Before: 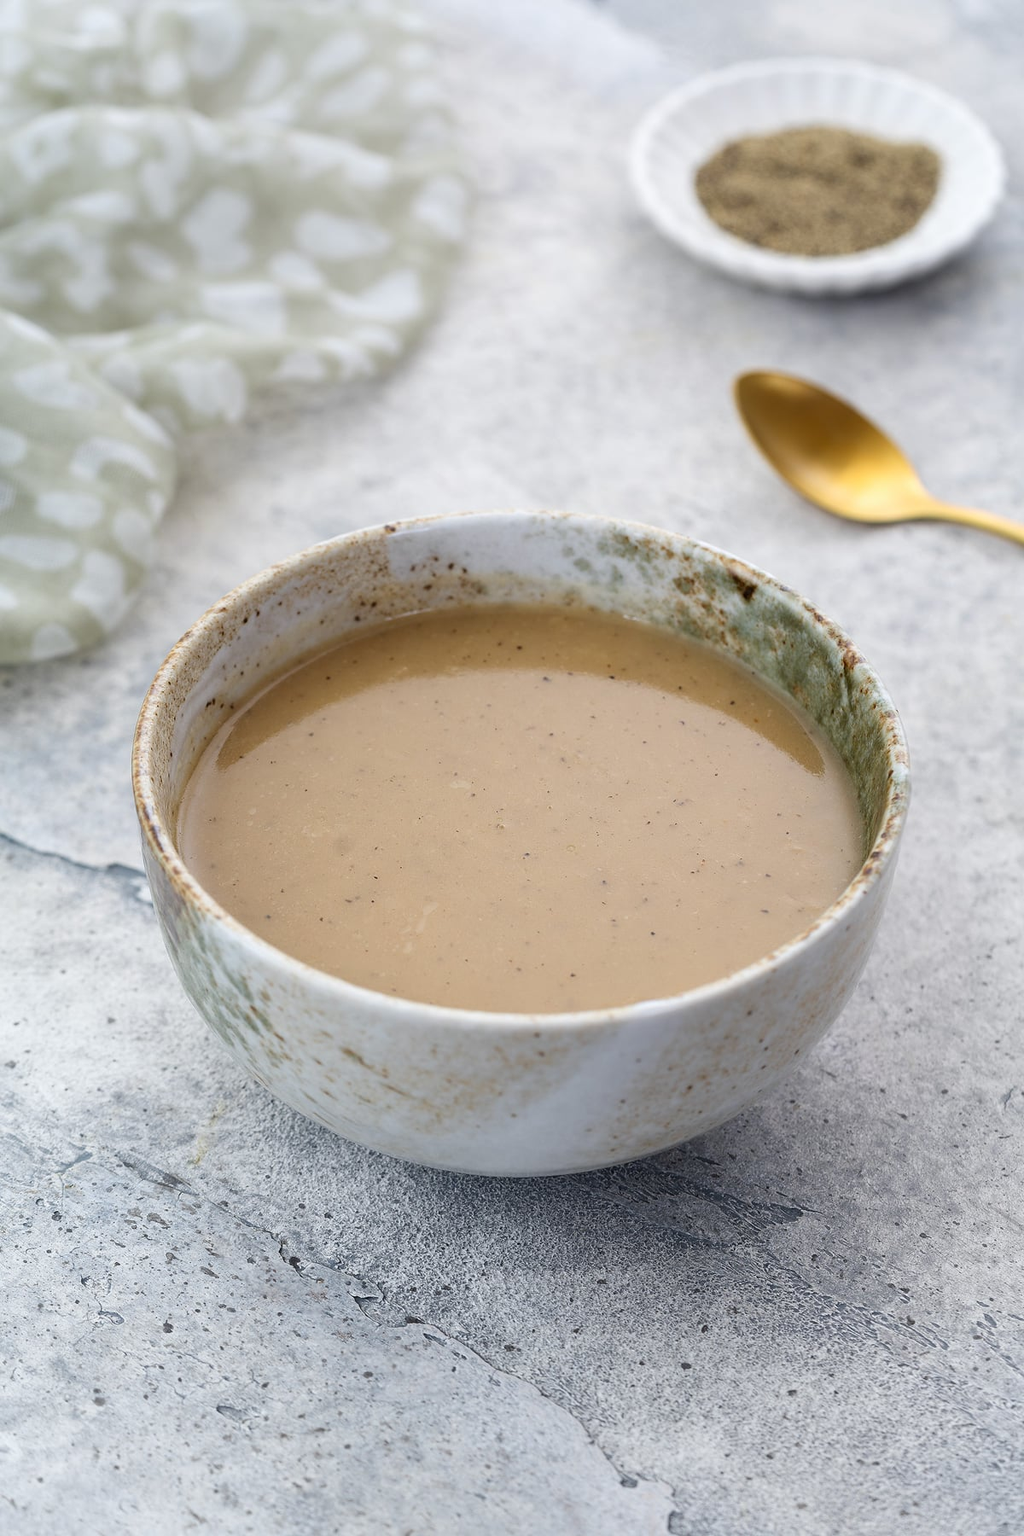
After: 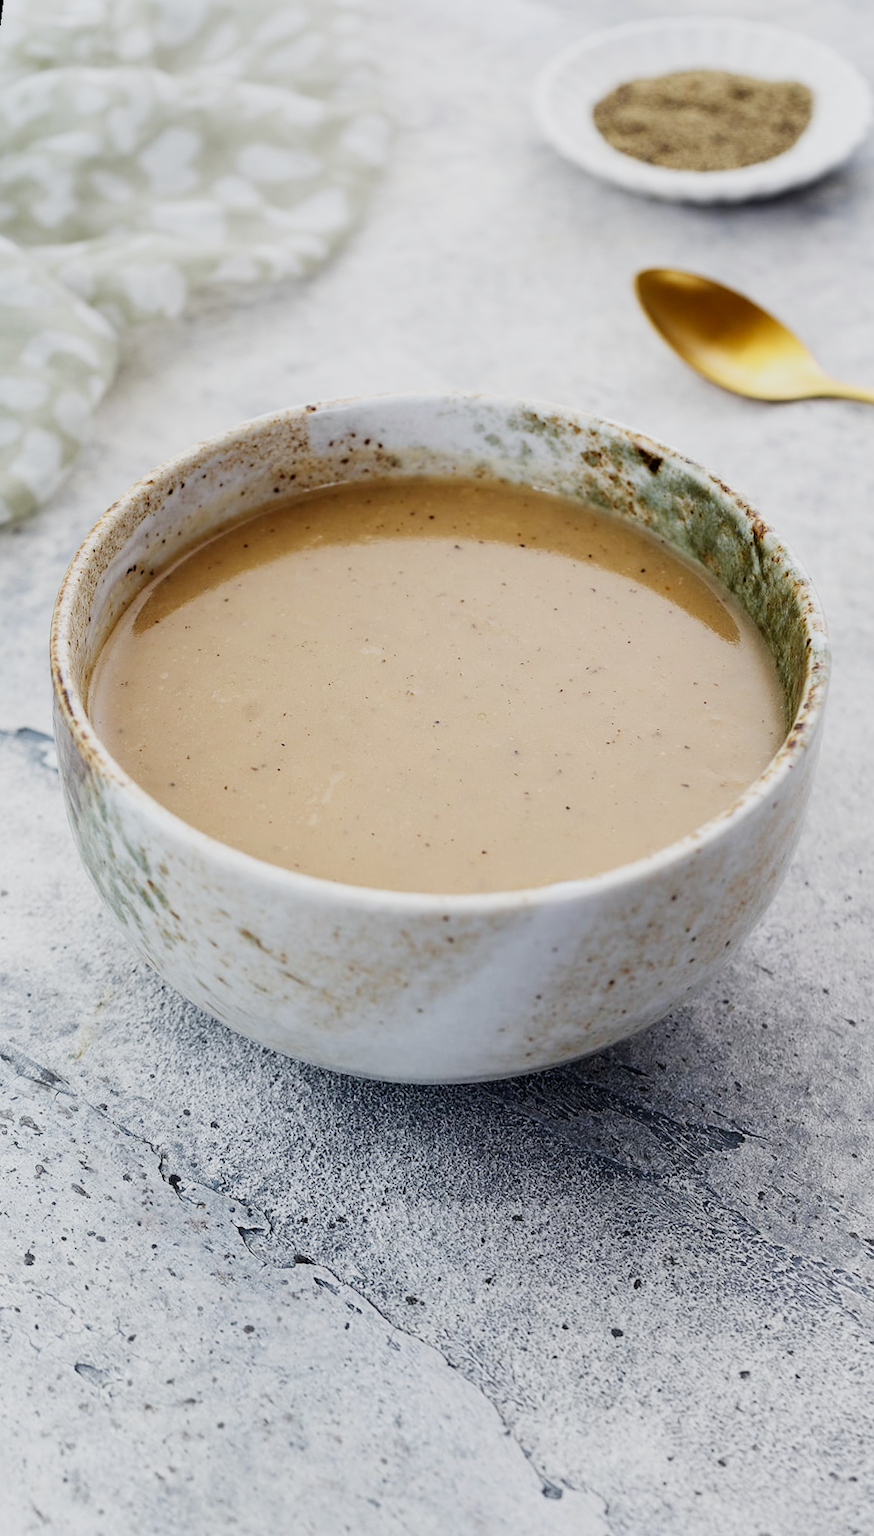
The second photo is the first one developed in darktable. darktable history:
tone equalizer: on, module defaults
sigmoid: contrast 1.8, skew -0.2, preserve hue 0%, red attenuation 0.1, red rotation 0.035, green attenuation 0.1, green rotation -0.017, blue attenuation 0.15, blue rotation -0.052, base primaries Rec2020
rotate and perspective: rotation 0.72°, lens shift (vertical) -0.352, lens shift (horizontal) -0.051, crop left 0.152, crop right 0.859, crop top 0.019, crop bottom 0.964
